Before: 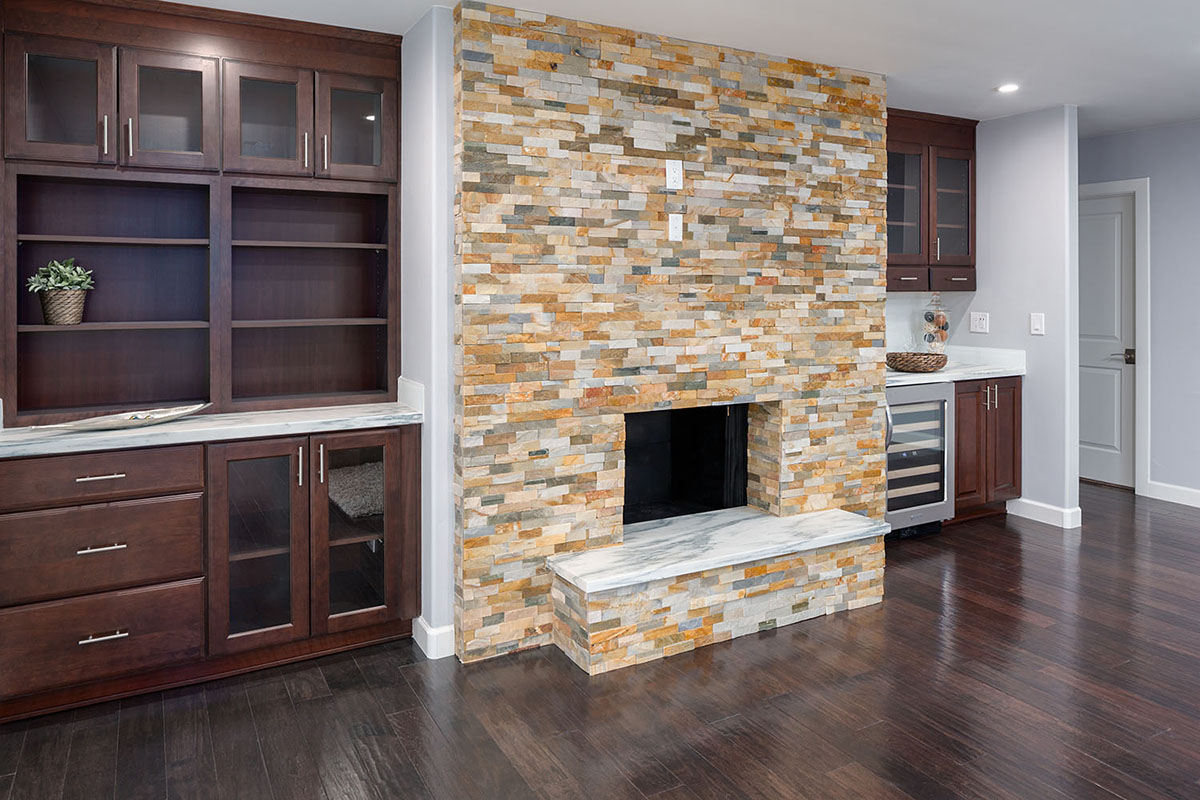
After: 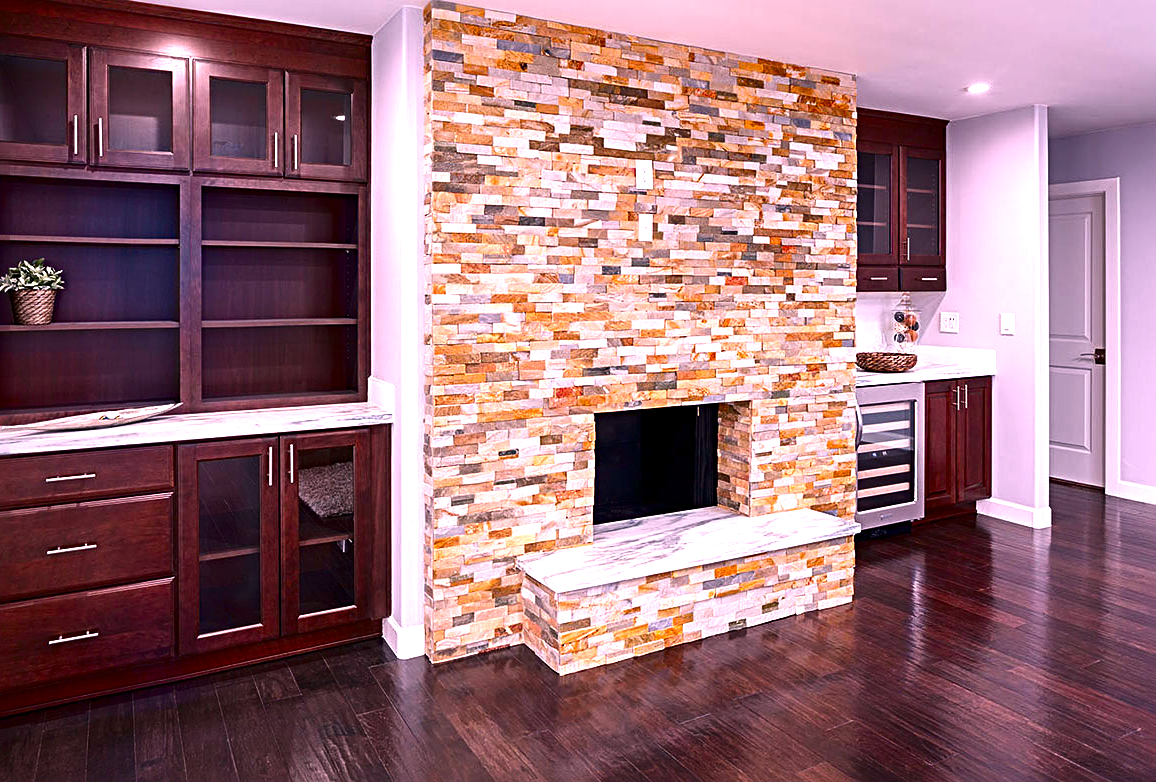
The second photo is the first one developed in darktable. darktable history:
white balance: red 1.188, blue 1.11
sharpen: radius 4
crop and rotate: left 2.536%, right 1.107%, bottom 2.246%
exposure: exposure 0.6 EV, compensate highlight preservation false
contrast brightness saturation: contrast 0.1, brightness -0.26, saturation 0.14
color balance rgb: perceptual saturation grading › global saturation 10%, global vibrance 10%
